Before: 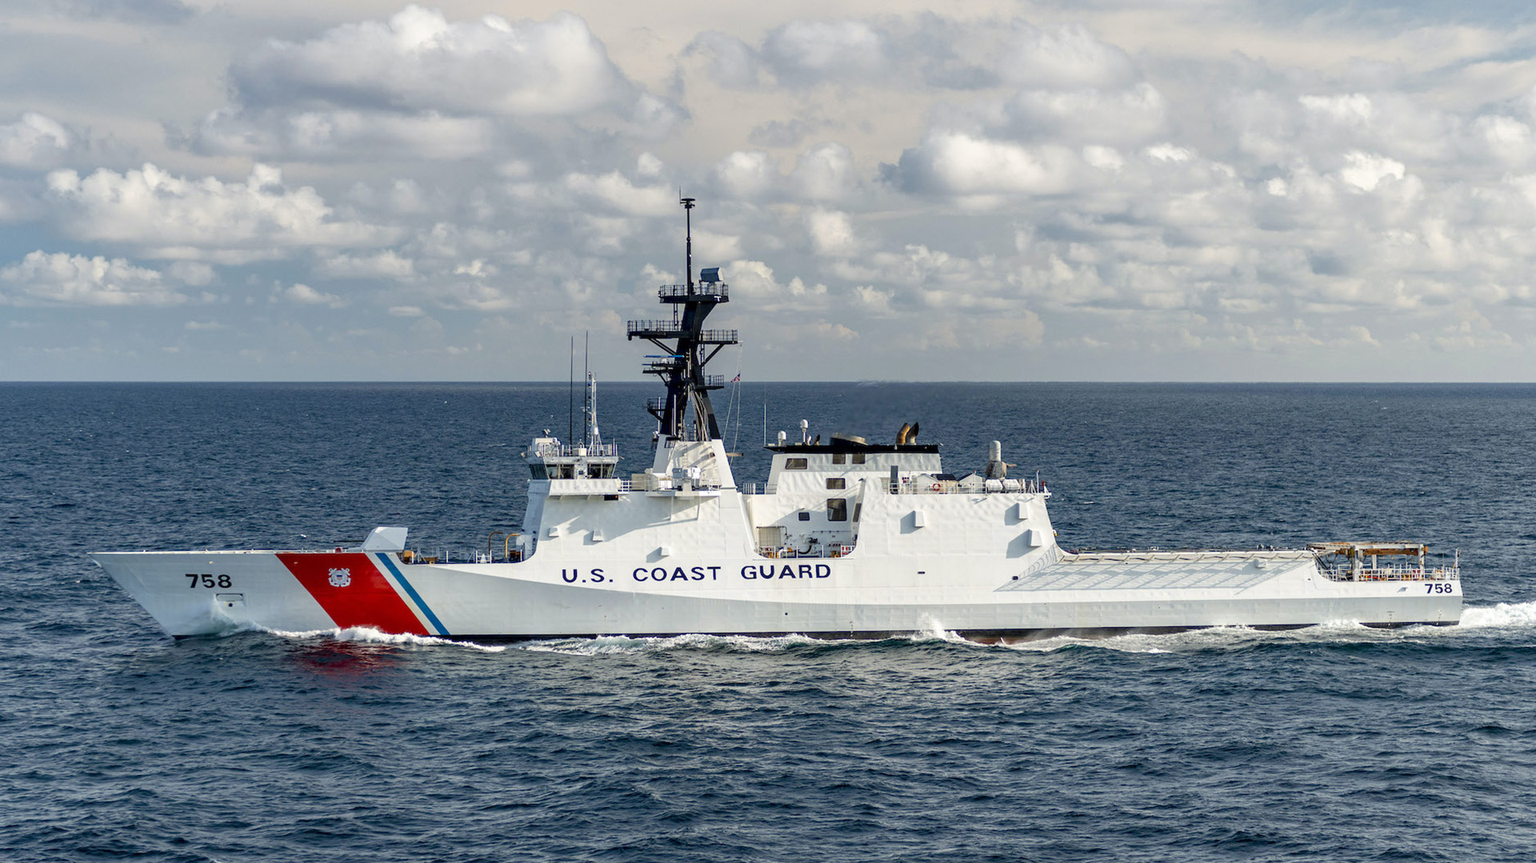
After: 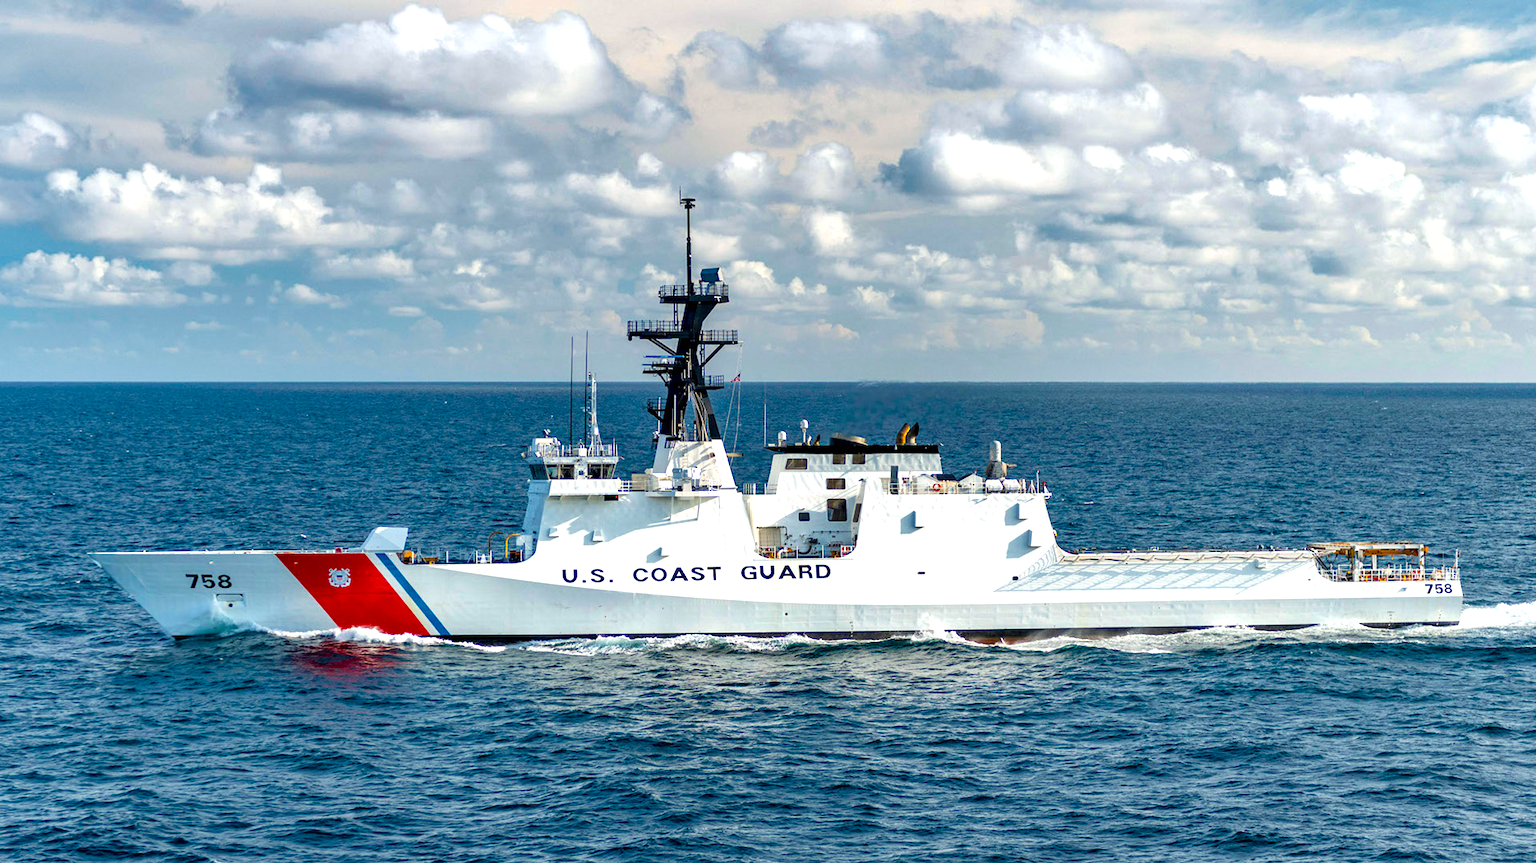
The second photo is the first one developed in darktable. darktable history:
shadows and highlights: soften with gaussian
exposure: black level correction 0, exposure 0.5 EV, compensate highlight preservation false
white balance: red 0.988, blue 1.017
color balance rgb: perceptual saturation grading › global saturation 25%, global vibrance 20%
